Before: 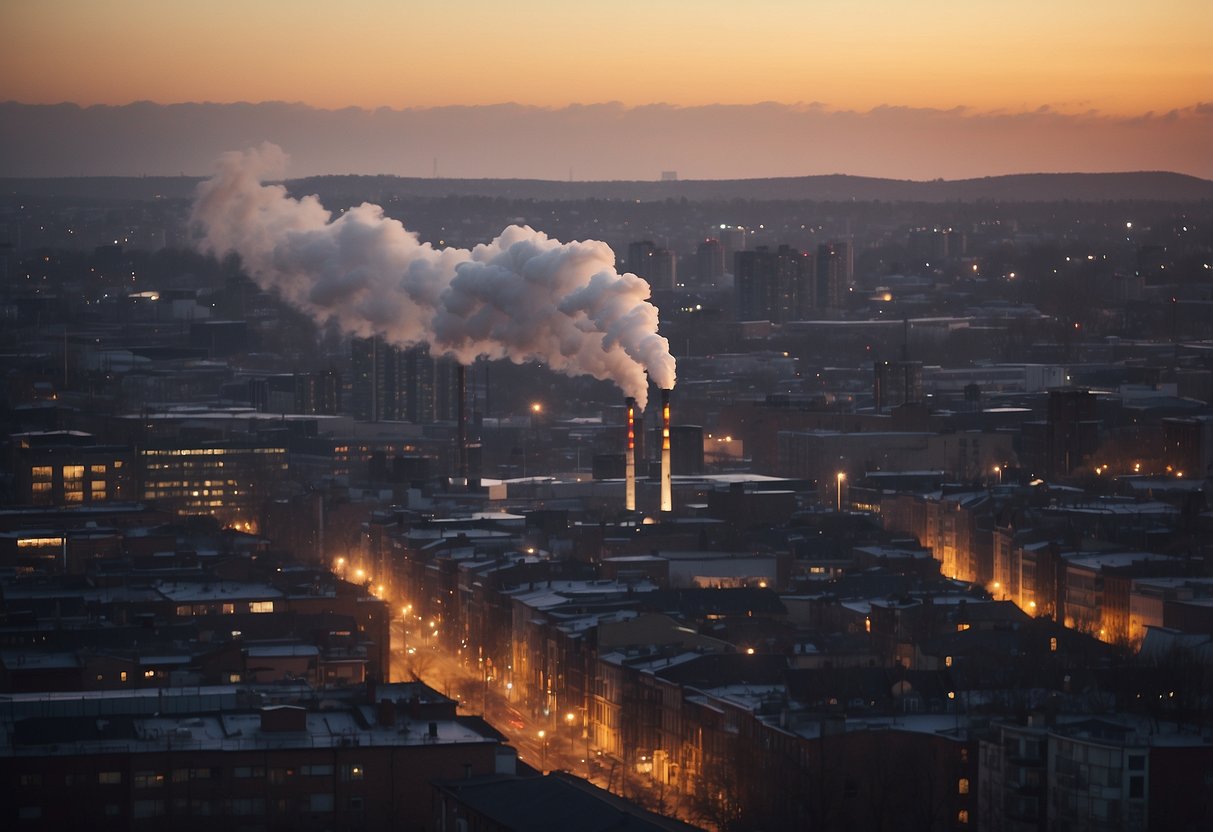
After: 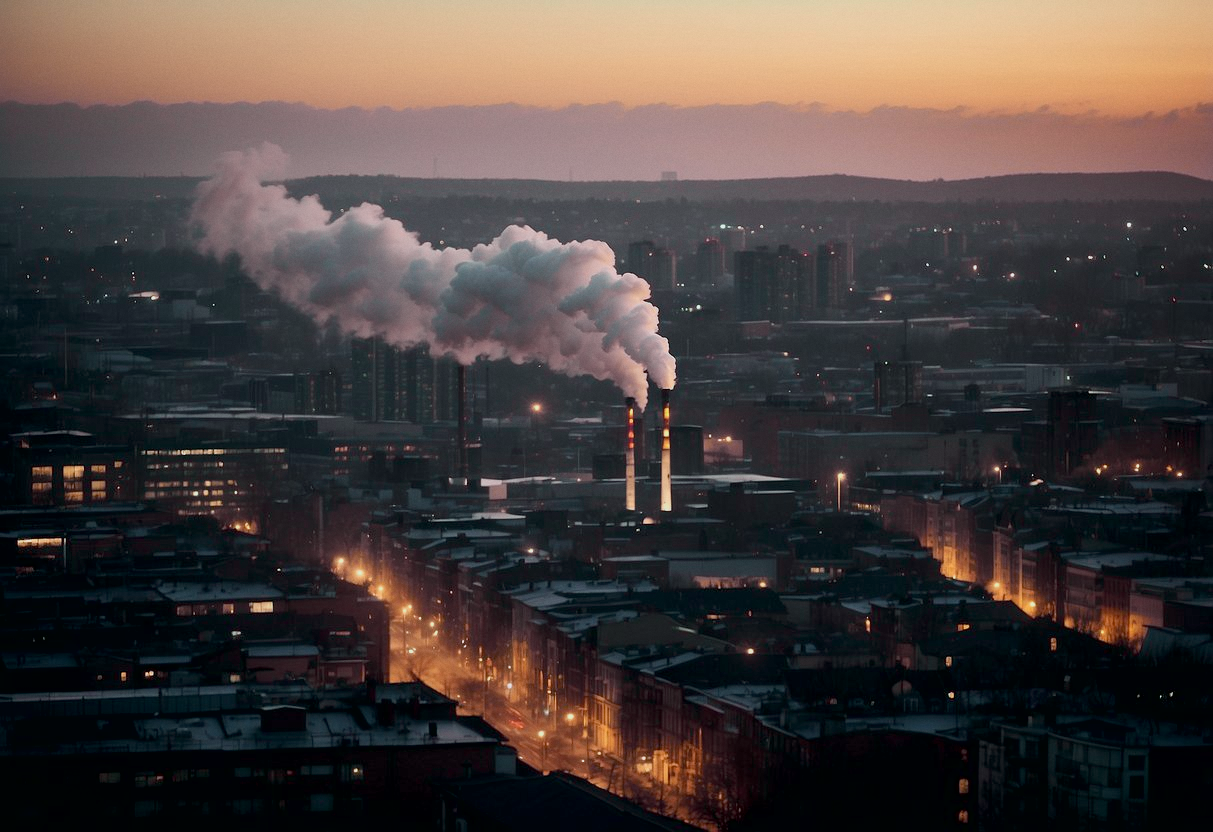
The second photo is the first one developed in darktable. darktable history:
grain: coarseness 14.57 ISO, strength 8.8%
tone curve: curves: ch0 [(0, 0) (0.822, 0.825) (0.994, 0.955)]; ch1 [(0, 0) (0.226, 0.261) (0.383, 0.397) (0.46, 0.46) (0.498, 0.479) (0.524, 0.523) (0.578, 0.575) (1, 1)]; ch2 [(0, 0) (0.438, 0.456) (0.5, 0.498) (0.547, 0.515) (0.597, 0.58) (0.629, 0.603) (1, 1)], color space Lab, independent channels, preserve colors none
exposure: black level correction 0.009, exposure -0.159 EV, compensate highlight preservation false
